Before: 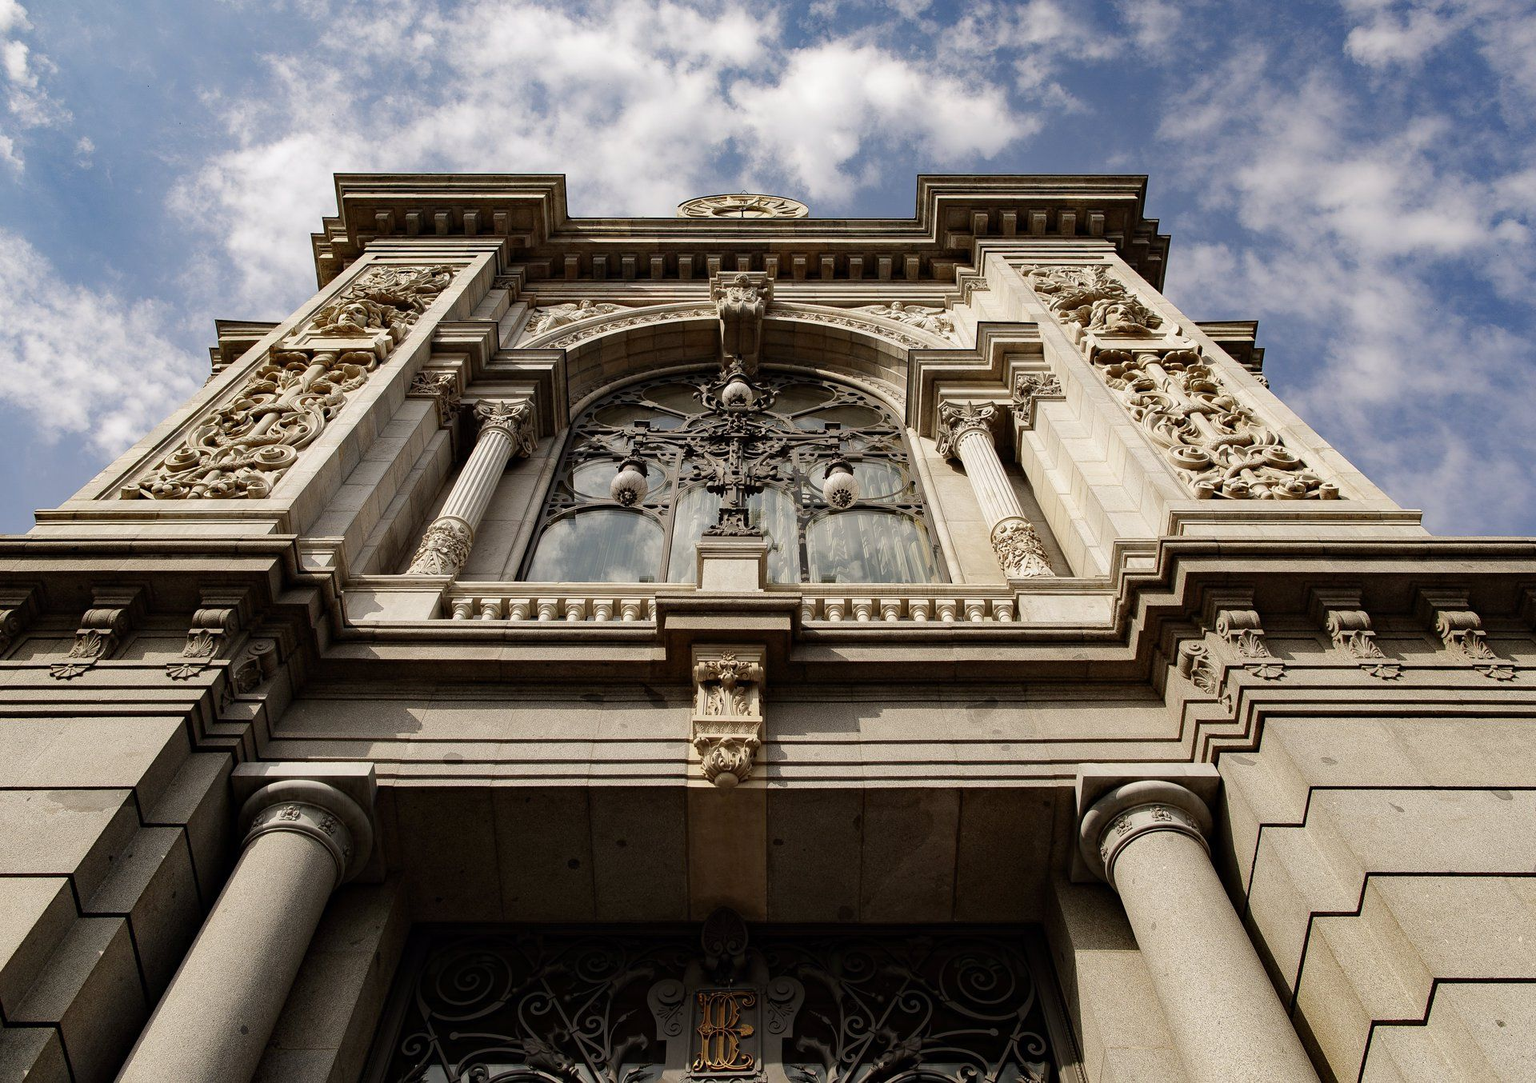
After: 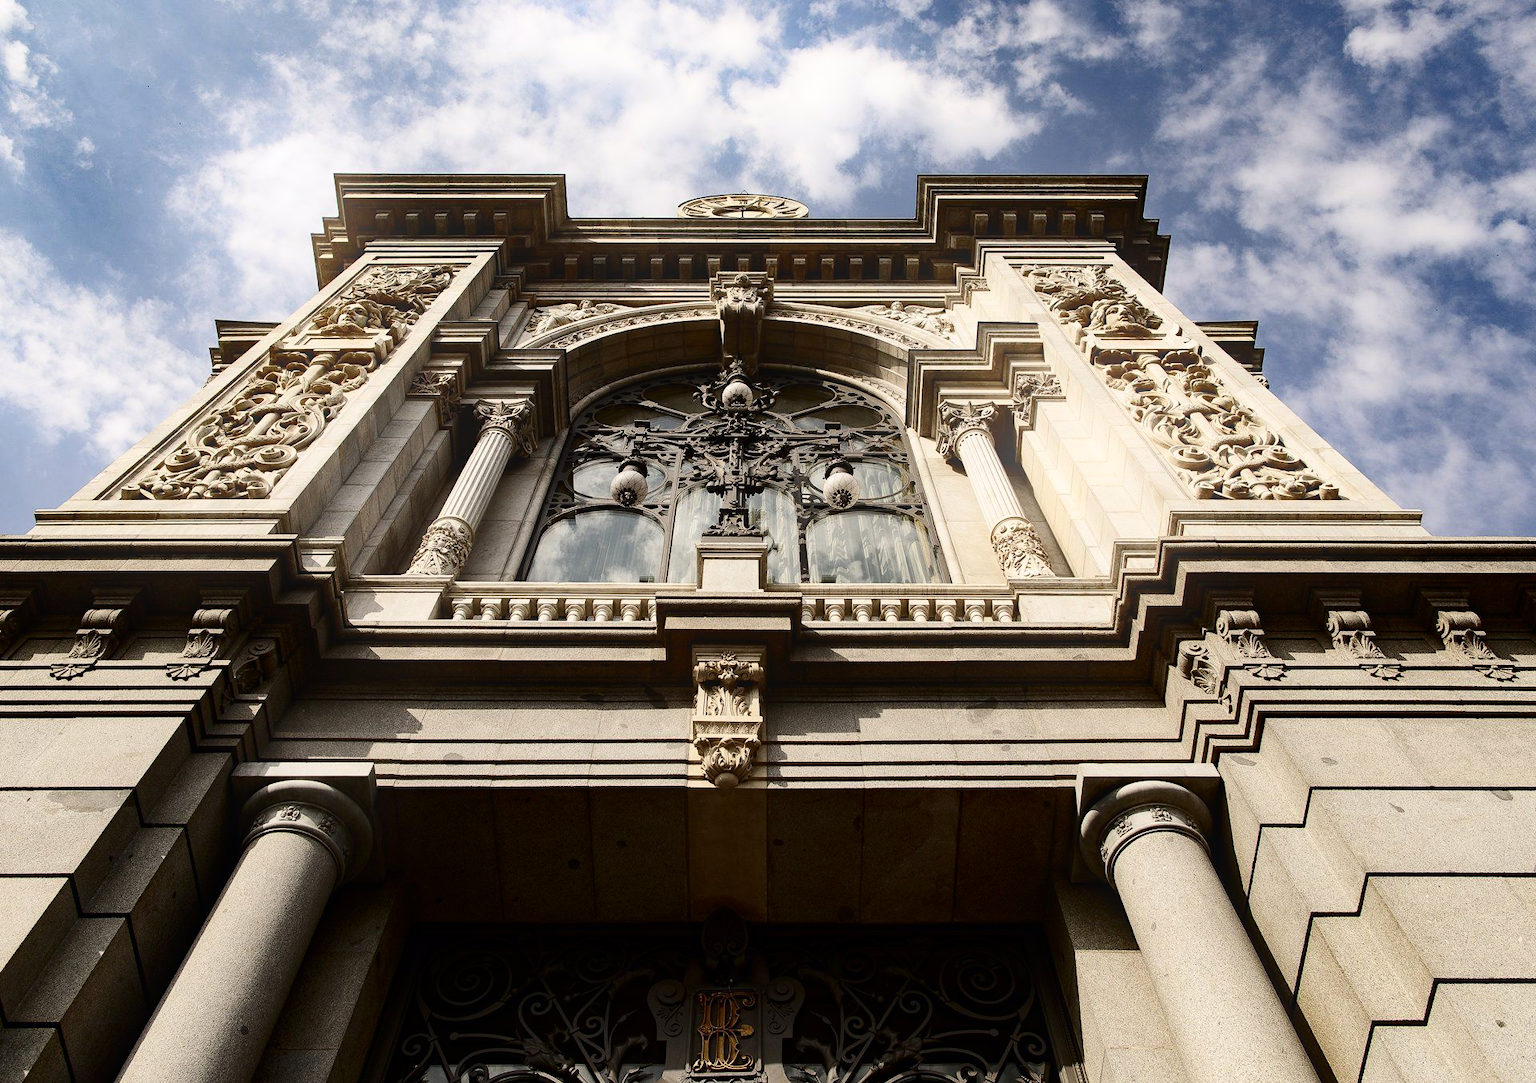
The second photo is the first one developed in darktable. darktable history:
contrast brightness saturation: contrast 0.28
bloom: size 15%, threshold 97%, strength 7%
